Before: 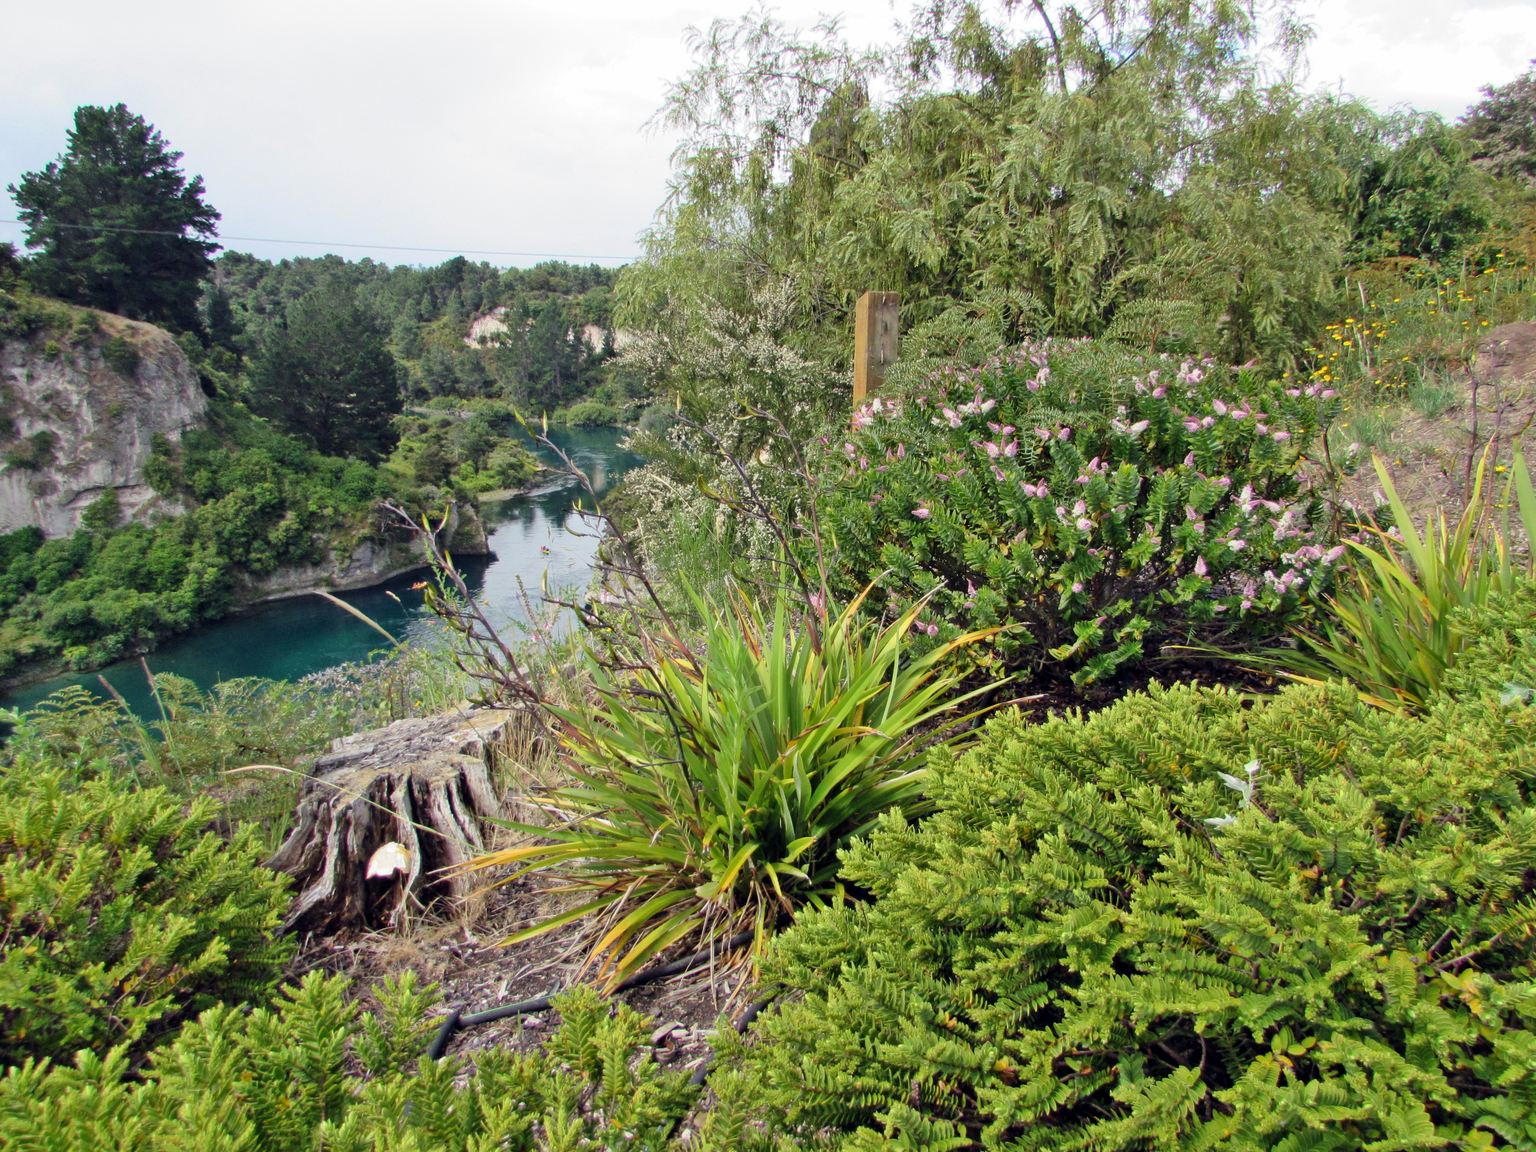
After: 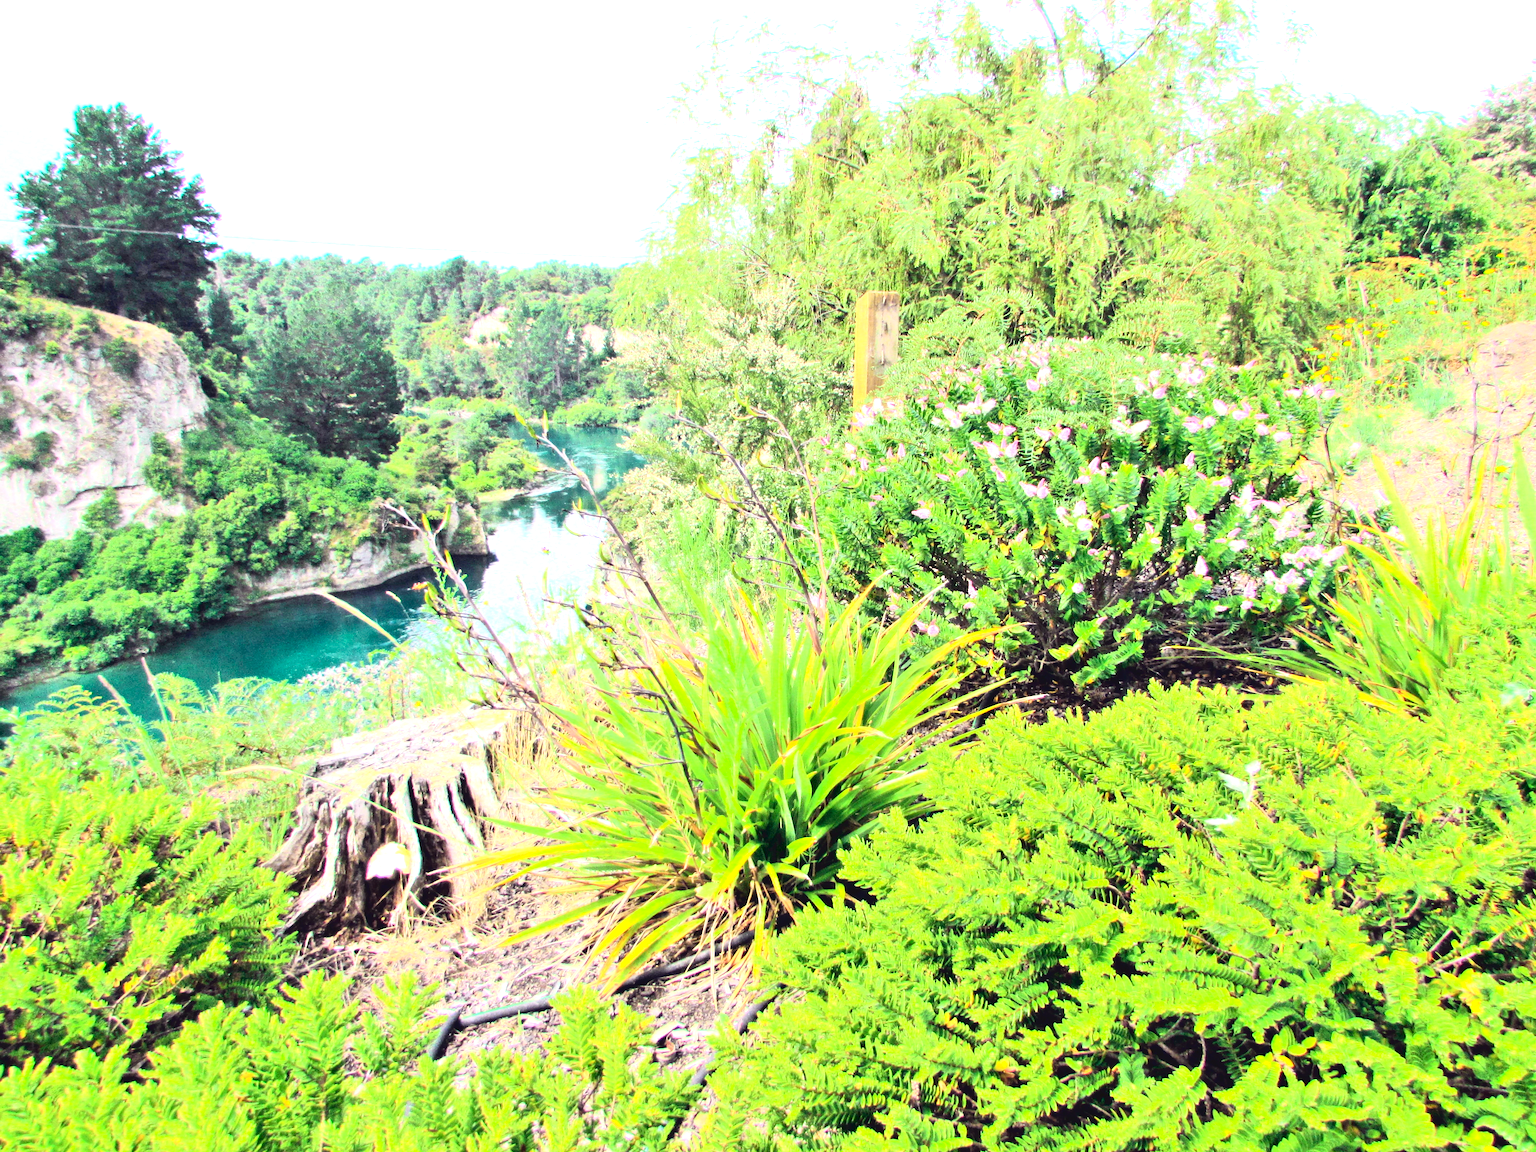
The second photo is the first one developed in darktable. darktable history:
tone curve: curves: ch0 [(0, 0.049) (0.113, 0.084) (0.285, 0.301) (0.673, 0.796) (0.845, 0.932) (0.994, 0.971)]; ch1 [(0, 0) (0.456, 0.424) (0.498, 0.5) (0.57, 0.557) (0.631, 0.635) (1, 1)]; ch2 [(0, 0) (0.395, 0.398) (0.44, 0.456) (0.502, 0.507) (0.55, 0.559) (0.67, 0.702) (1, 1)], color space Lab, independent channels, preserve colors none
exposure: black level correction 0, exposure 1.741 EV, compensate exposure bias true, compensate highlight preservation false
